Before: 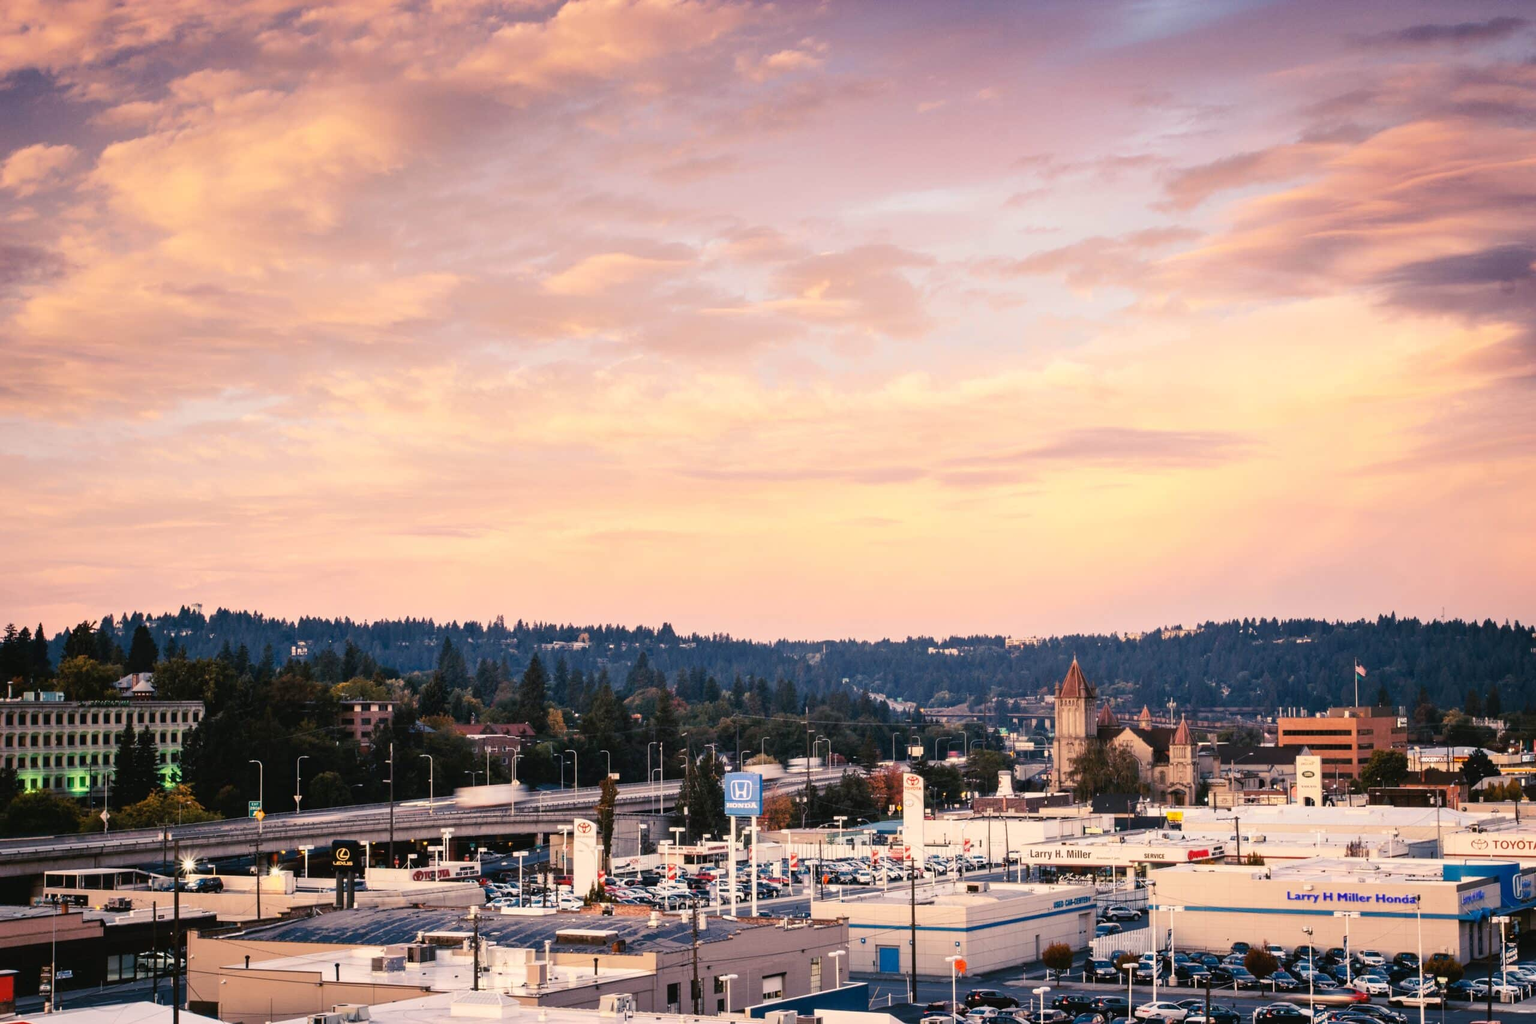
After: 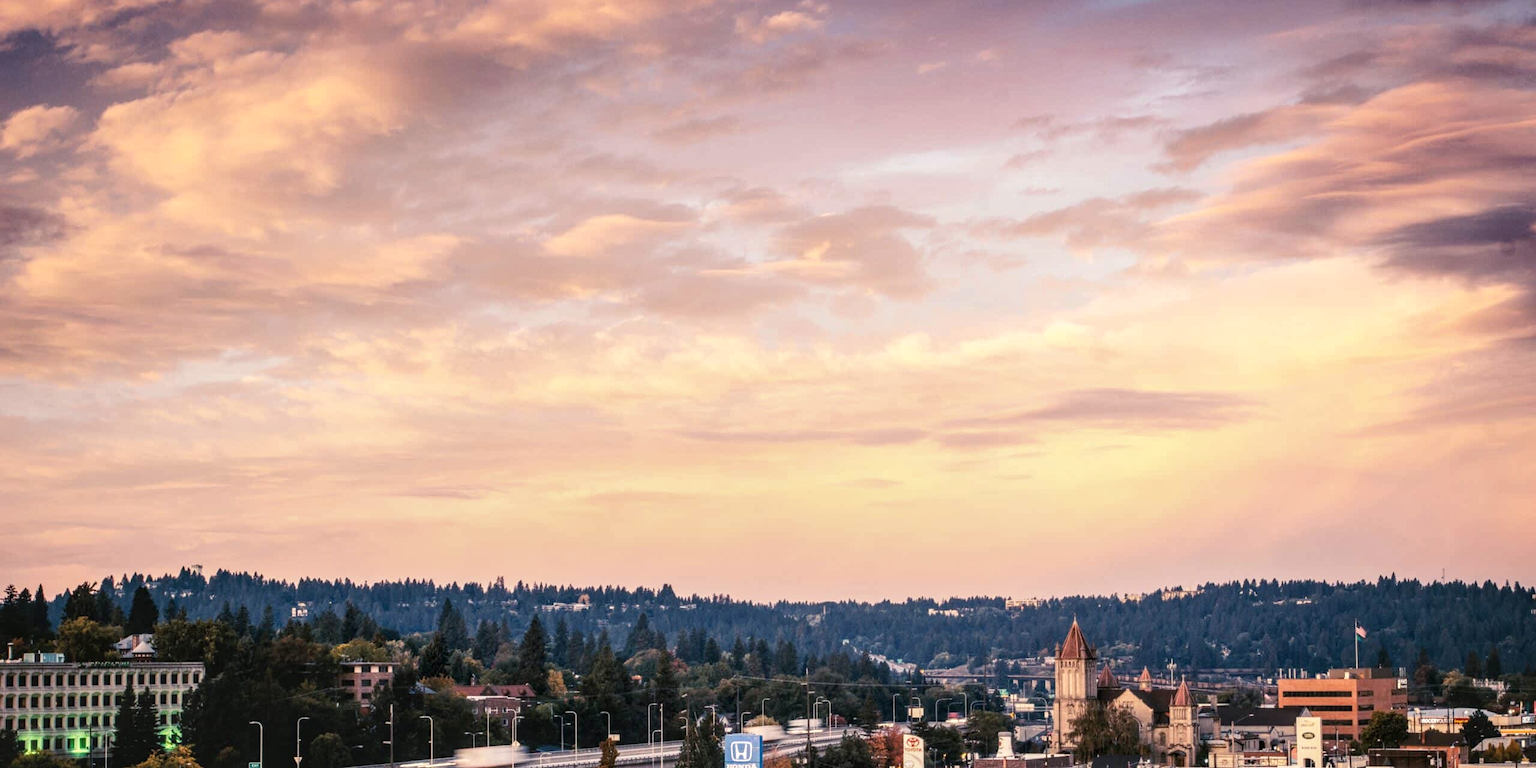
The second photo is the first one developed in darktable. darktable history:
white balance: red 0.978, blue 0.999
crop: top 3.857%, bottom 21.132%
local contrast: highlights 61%, detail 143%, midtone range 0.428
